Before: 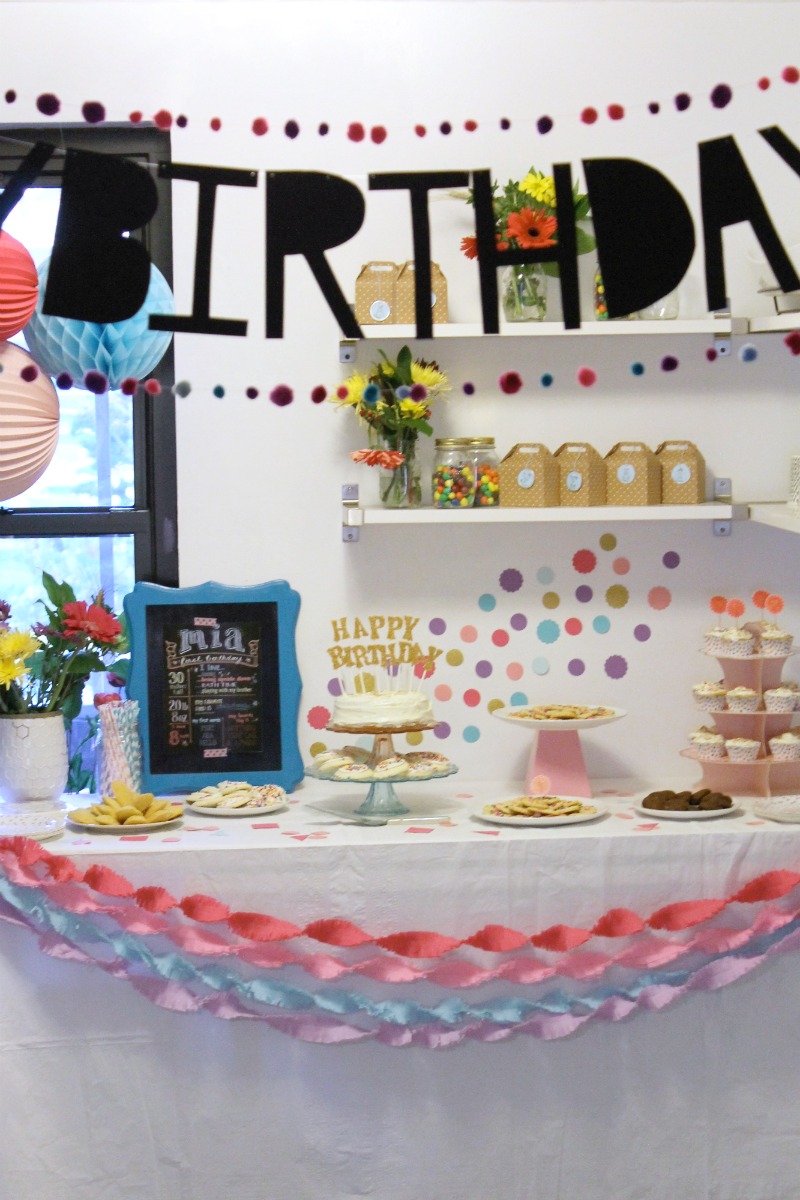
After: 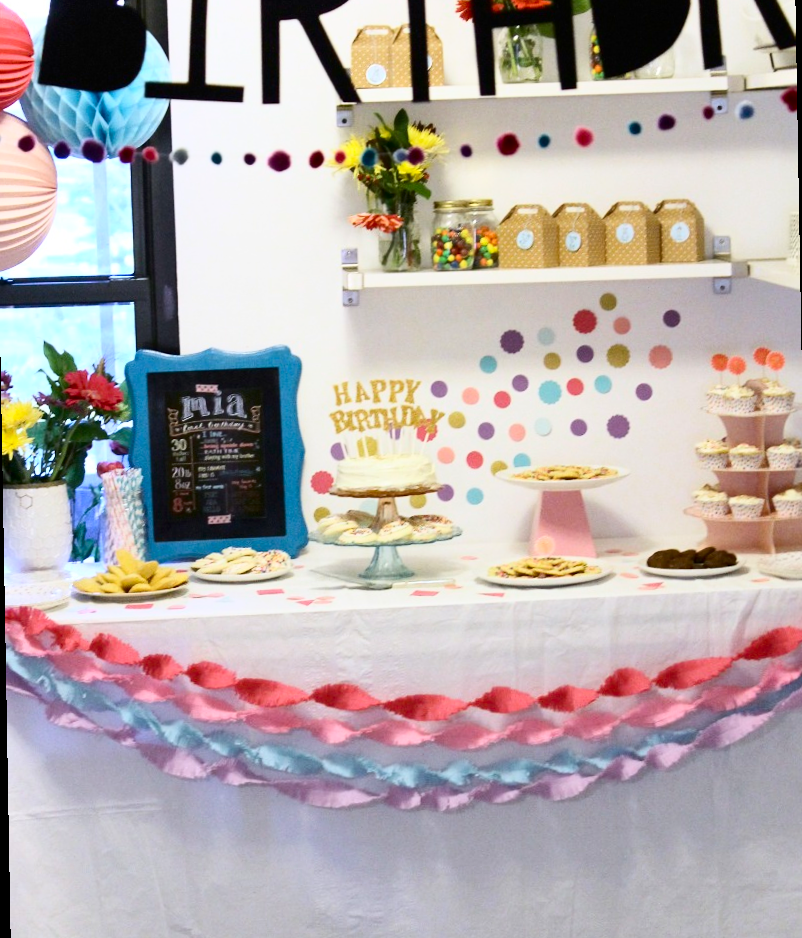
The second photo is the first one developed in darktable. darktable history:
crop and rotate: top 18.507%
base curve: curves: ch0 [(0, 0) (0.666, 0.806) (1, 1)]
contrast brightness saturation: contrast 0.2, brightness -0.11, saturation 0.1
rotate and perspective: rotation -1°, crop left 0.011, crop right 0.989, crop top 0.025, crop bottom 0.975
